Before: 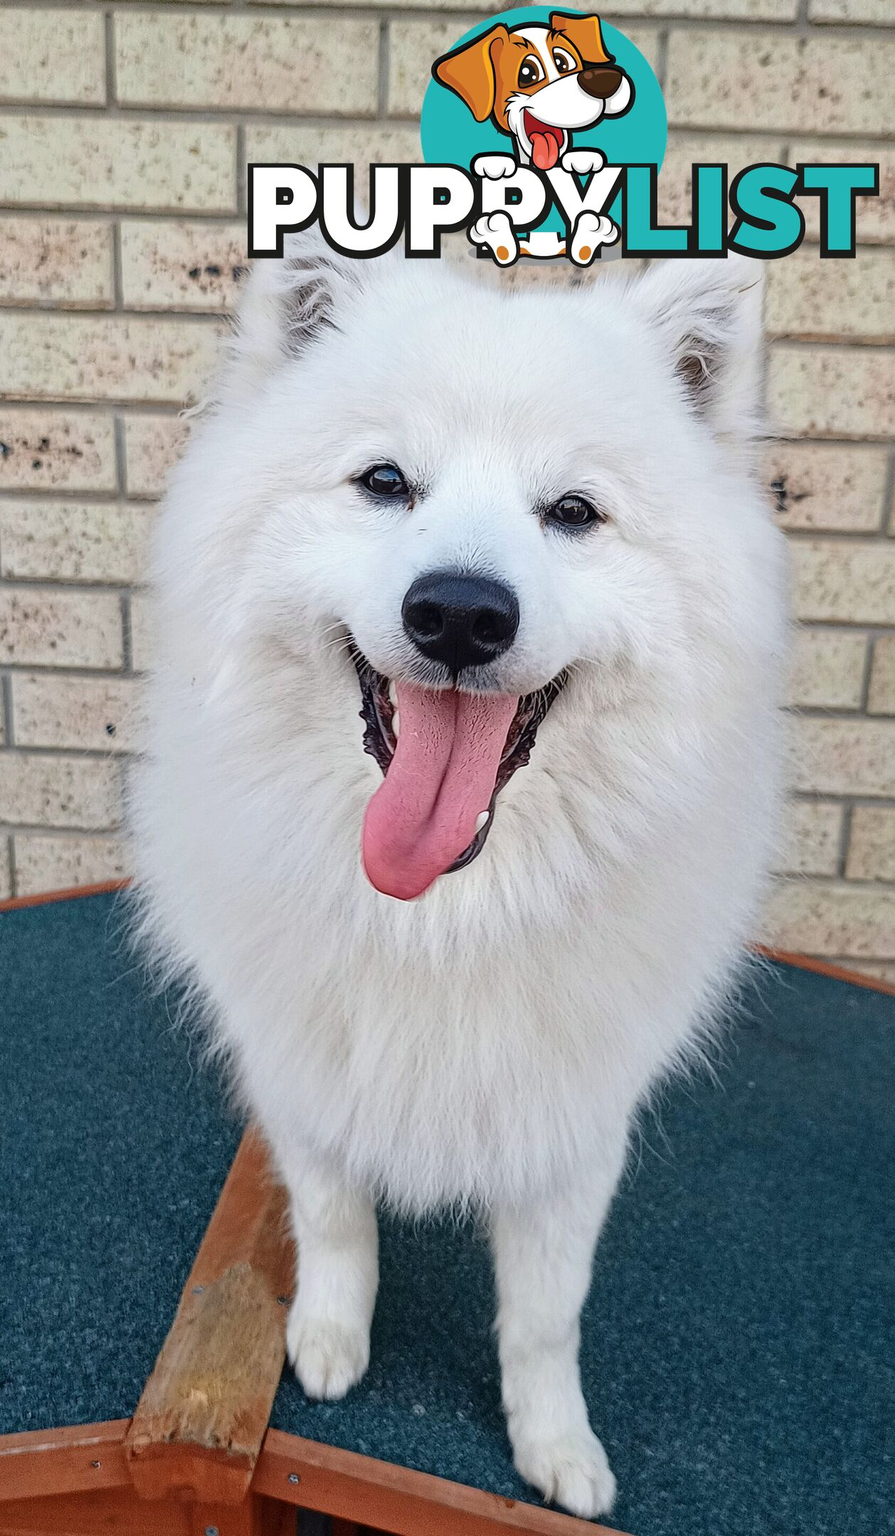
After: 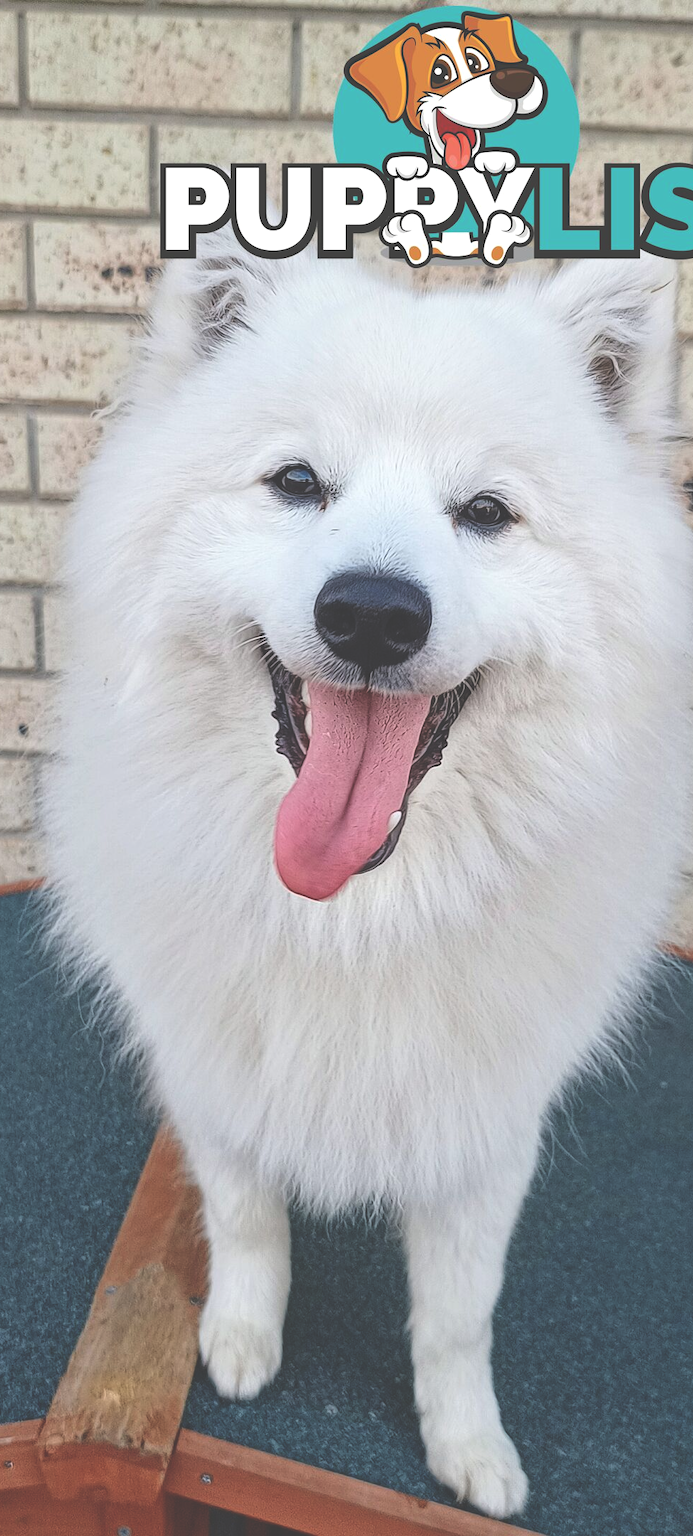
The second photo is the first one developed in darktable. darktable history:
exposure: black level correction -0.042, exposure 0.06 EV, compensate highlight preservation false
crop: left 9.849%, right 12.625%
